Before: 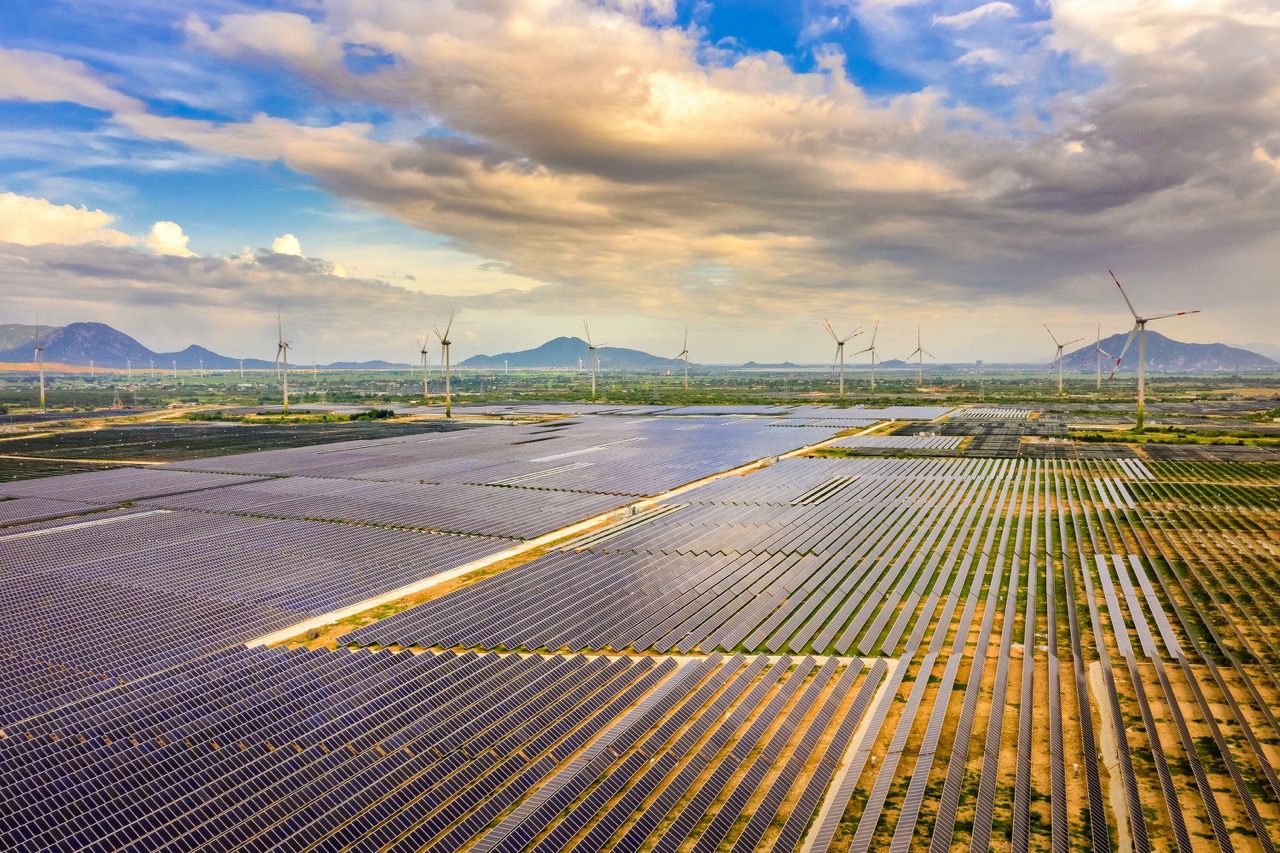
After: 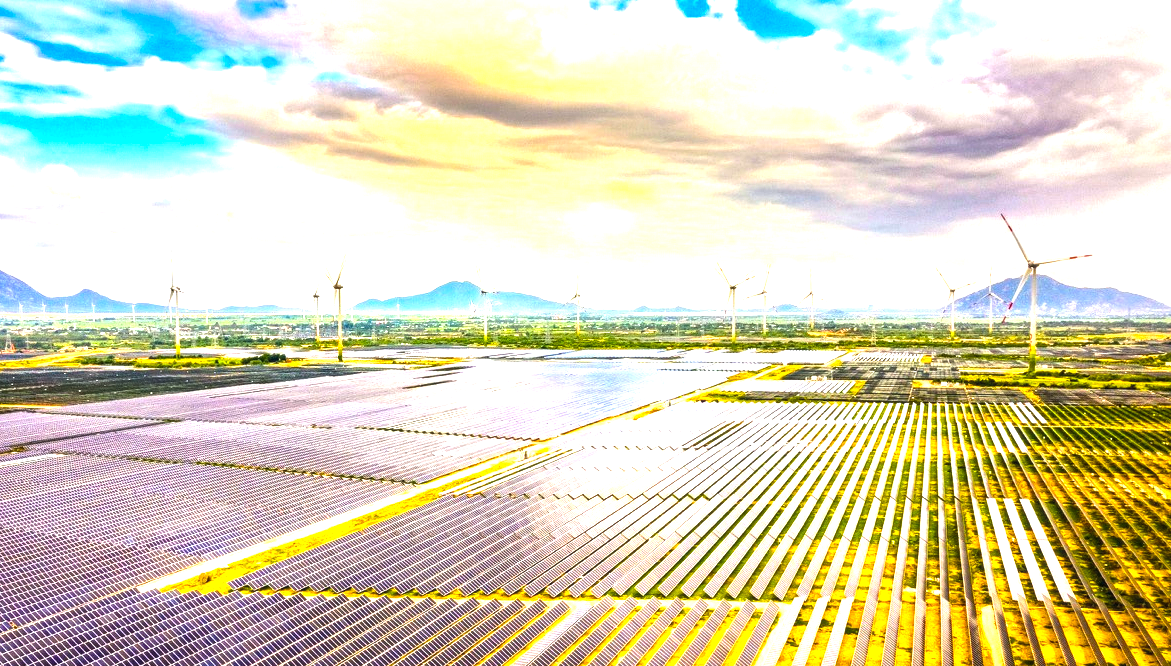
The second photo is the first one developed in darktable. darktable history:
crop: left 8.514%, top 6.607%, bottom 15.223%
color balance rgb: highlights gain › luminance 14.545%, perceptual saturation grading › global saturation 19.515%, perceptual brilliance grading › highlights 15.414%, perceptual brilliance grading › shadows -13.519%, global vibrance 40.743%
levels: levels [0, 0.51, 1]
local contrast: on, module defaults
exposure: black level correction 0, exposure 0.9 EV, compensate highlight preservation false
